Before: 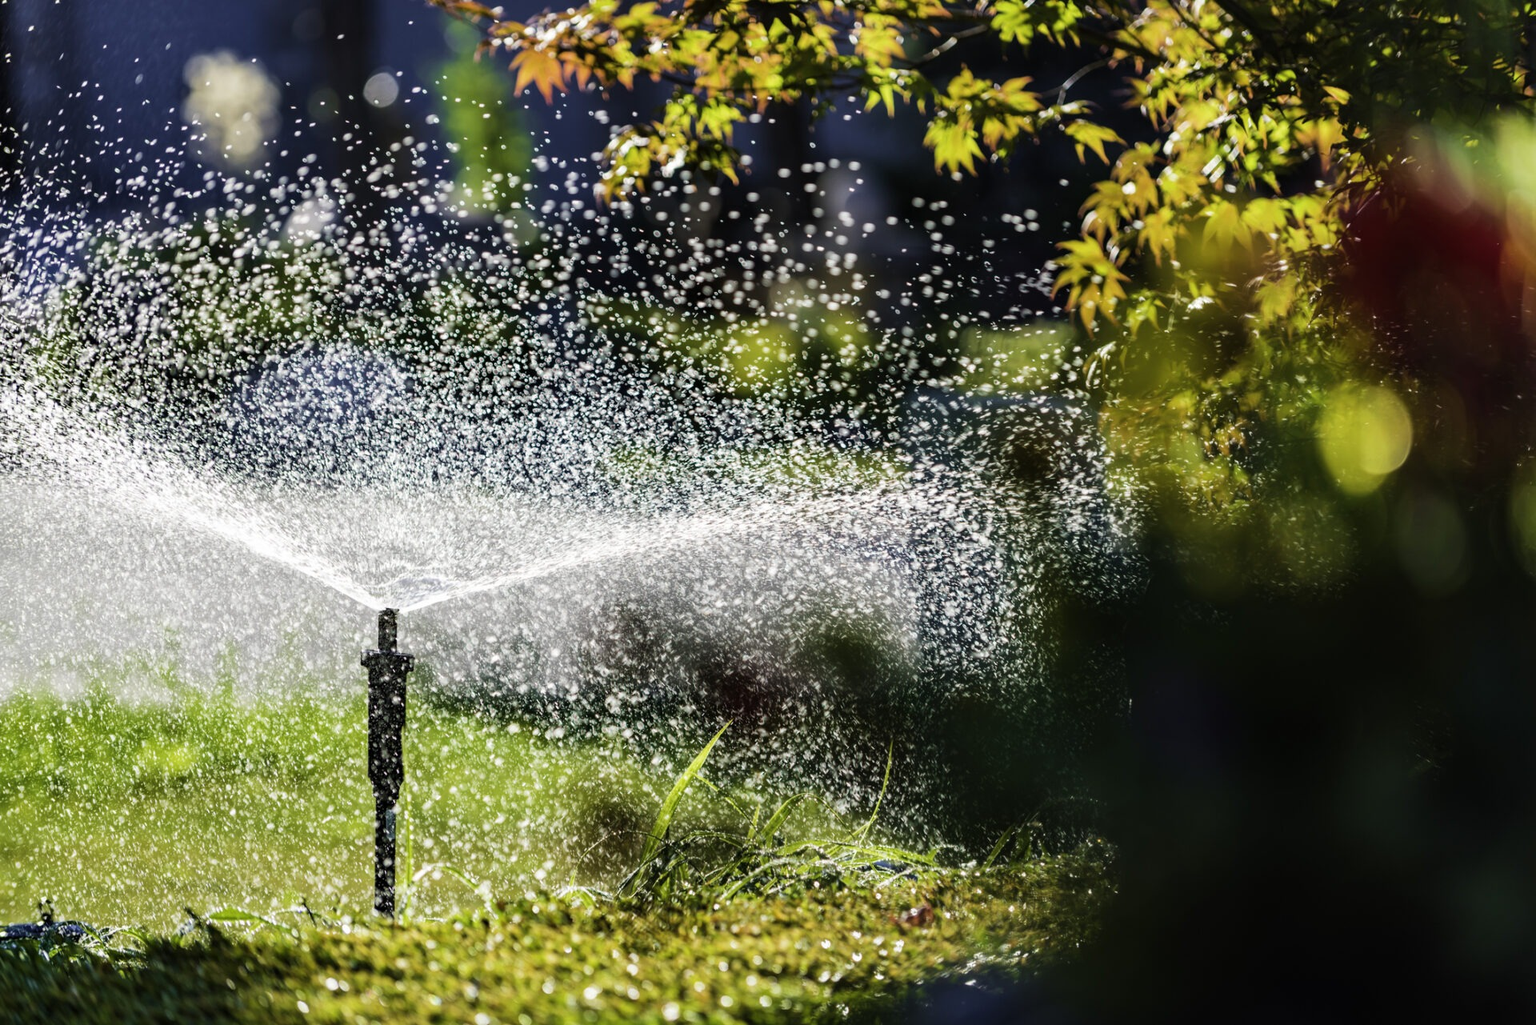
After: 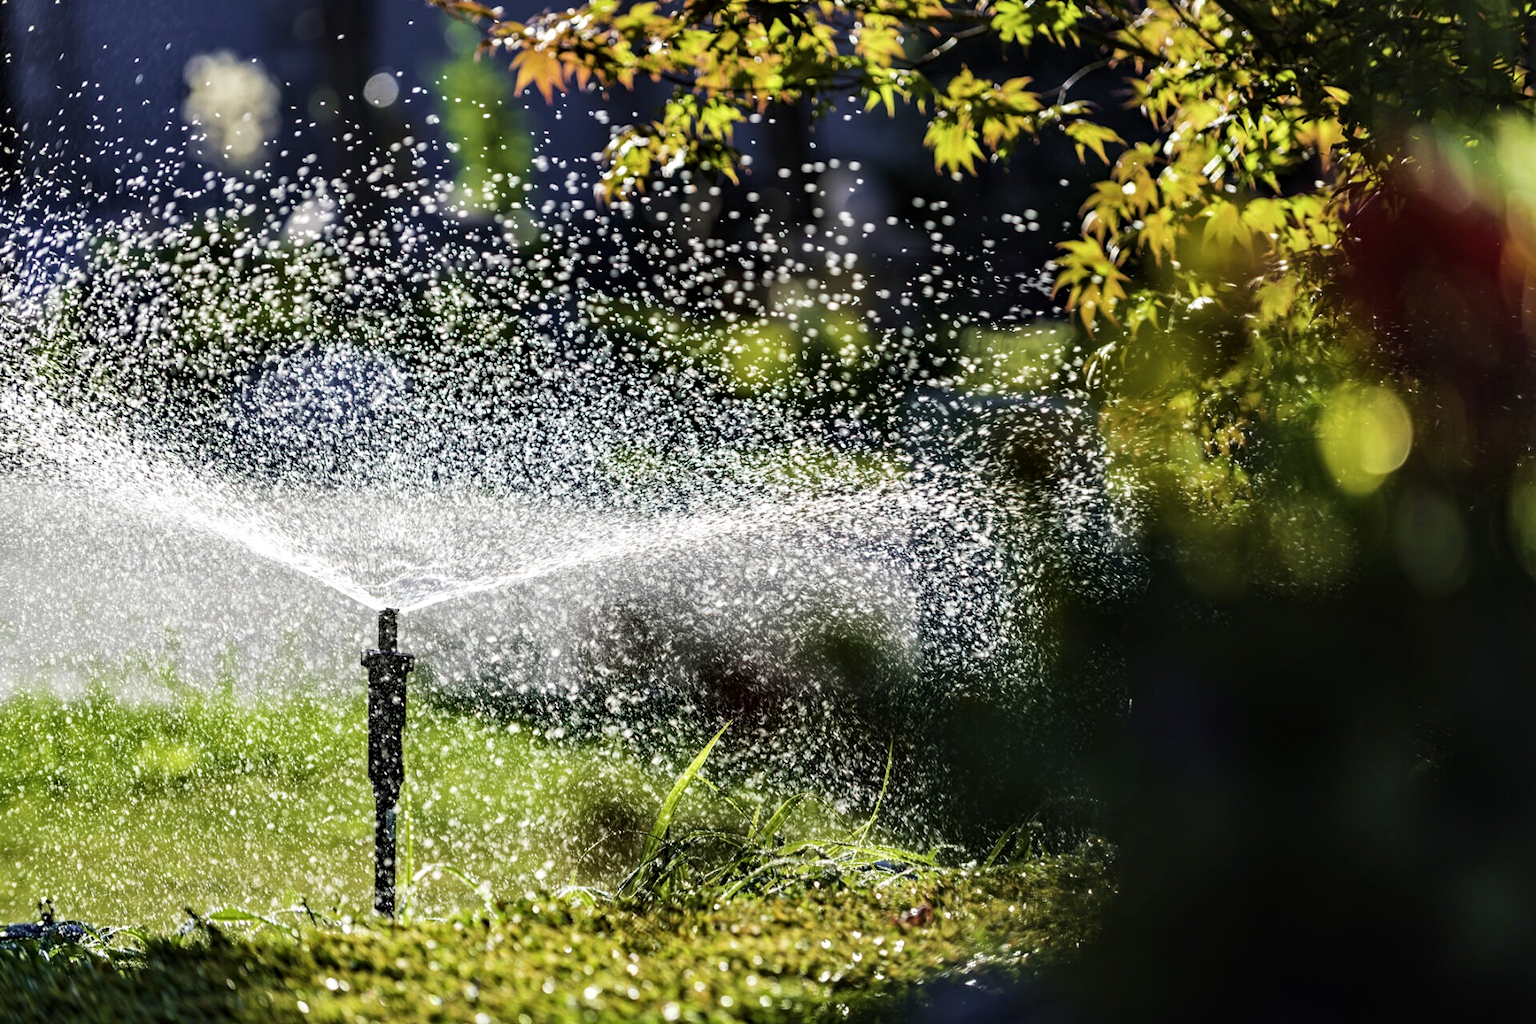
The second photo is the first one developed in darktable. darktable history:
contrast equalizer: y [[0.5, 0.542, 0.583, 0.625, 0.667, 0.708], [0.5 ×6], [0.5 ×6], [0 ×6], [0 ×6]], mix 0.277
